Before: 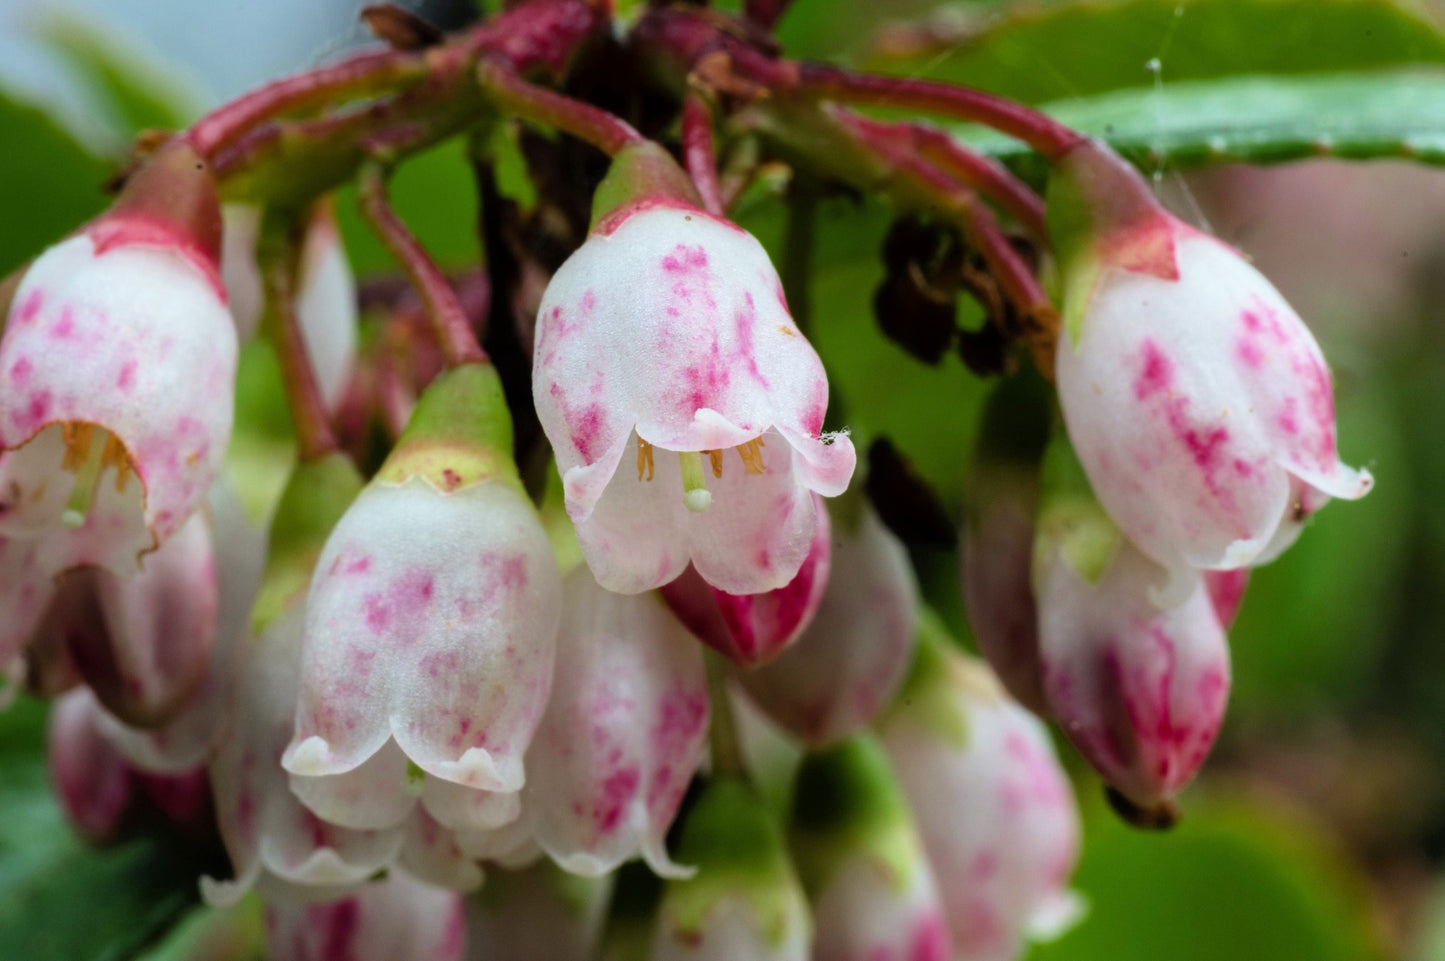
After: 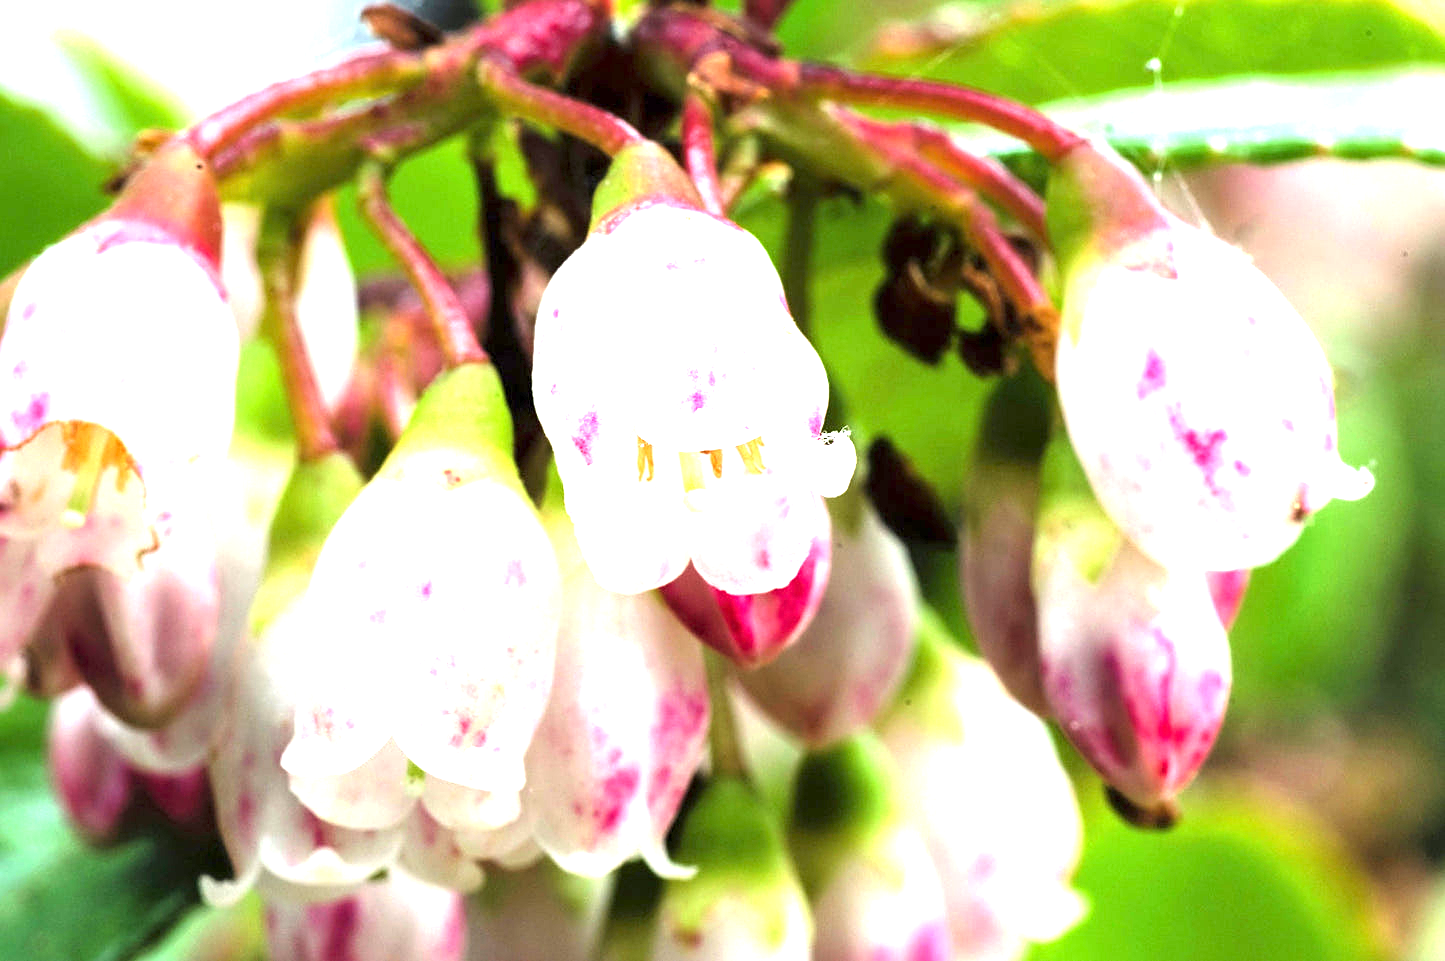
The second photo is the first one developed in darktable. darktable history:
exposure: exposure 2.205 EV, compensate highlight preservation false
sharpen: on, module defaults
